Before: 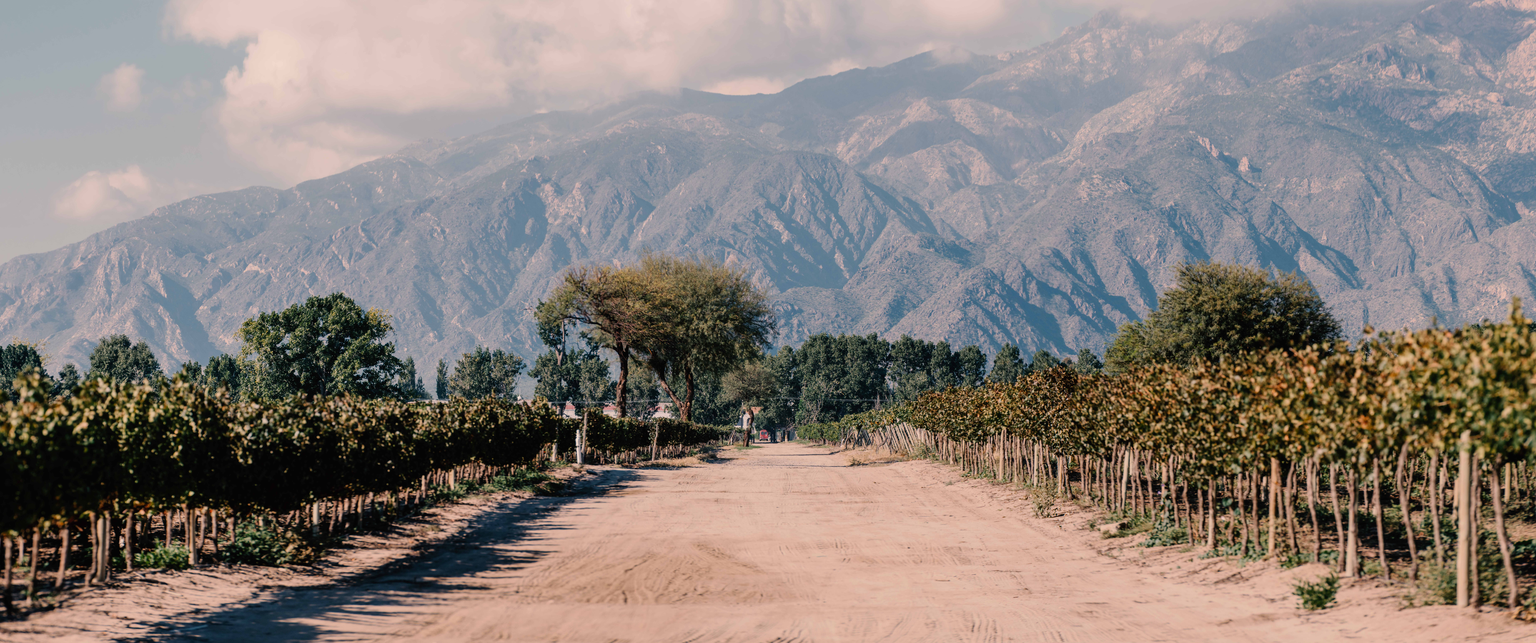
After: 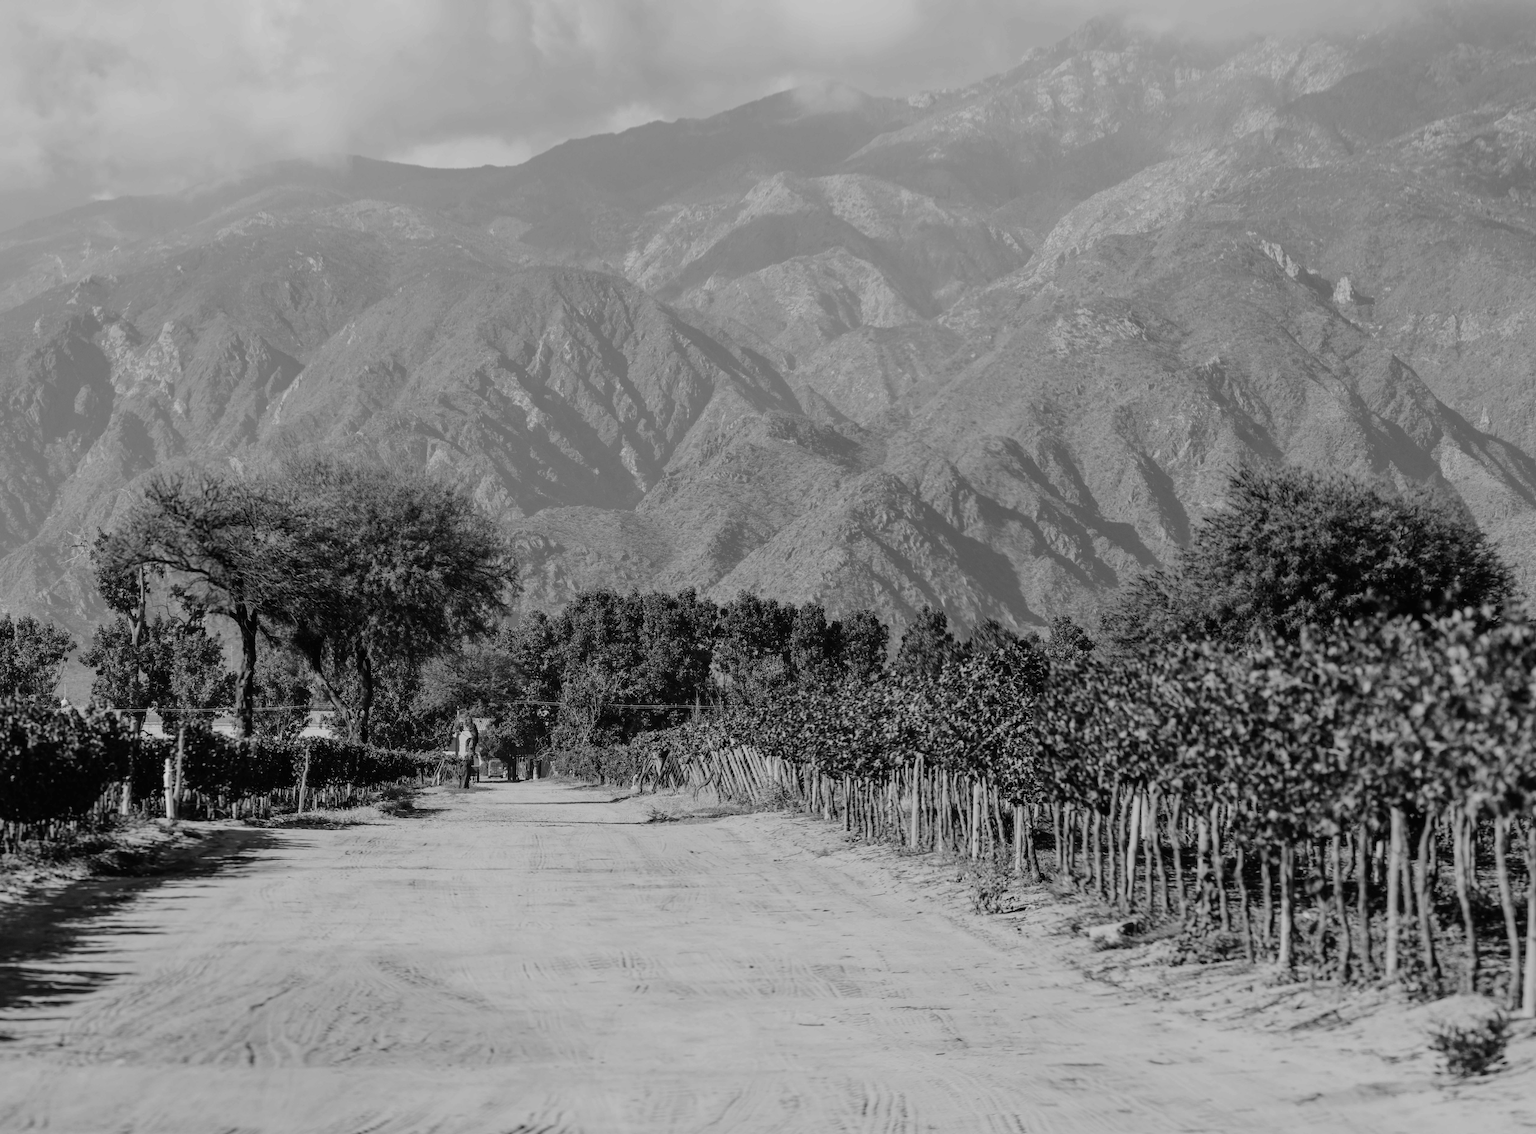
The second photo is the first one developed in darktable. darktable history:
crop: left 31.458%, top 0%, right 11.876%
monochrome: a -71.75, b 75.82
